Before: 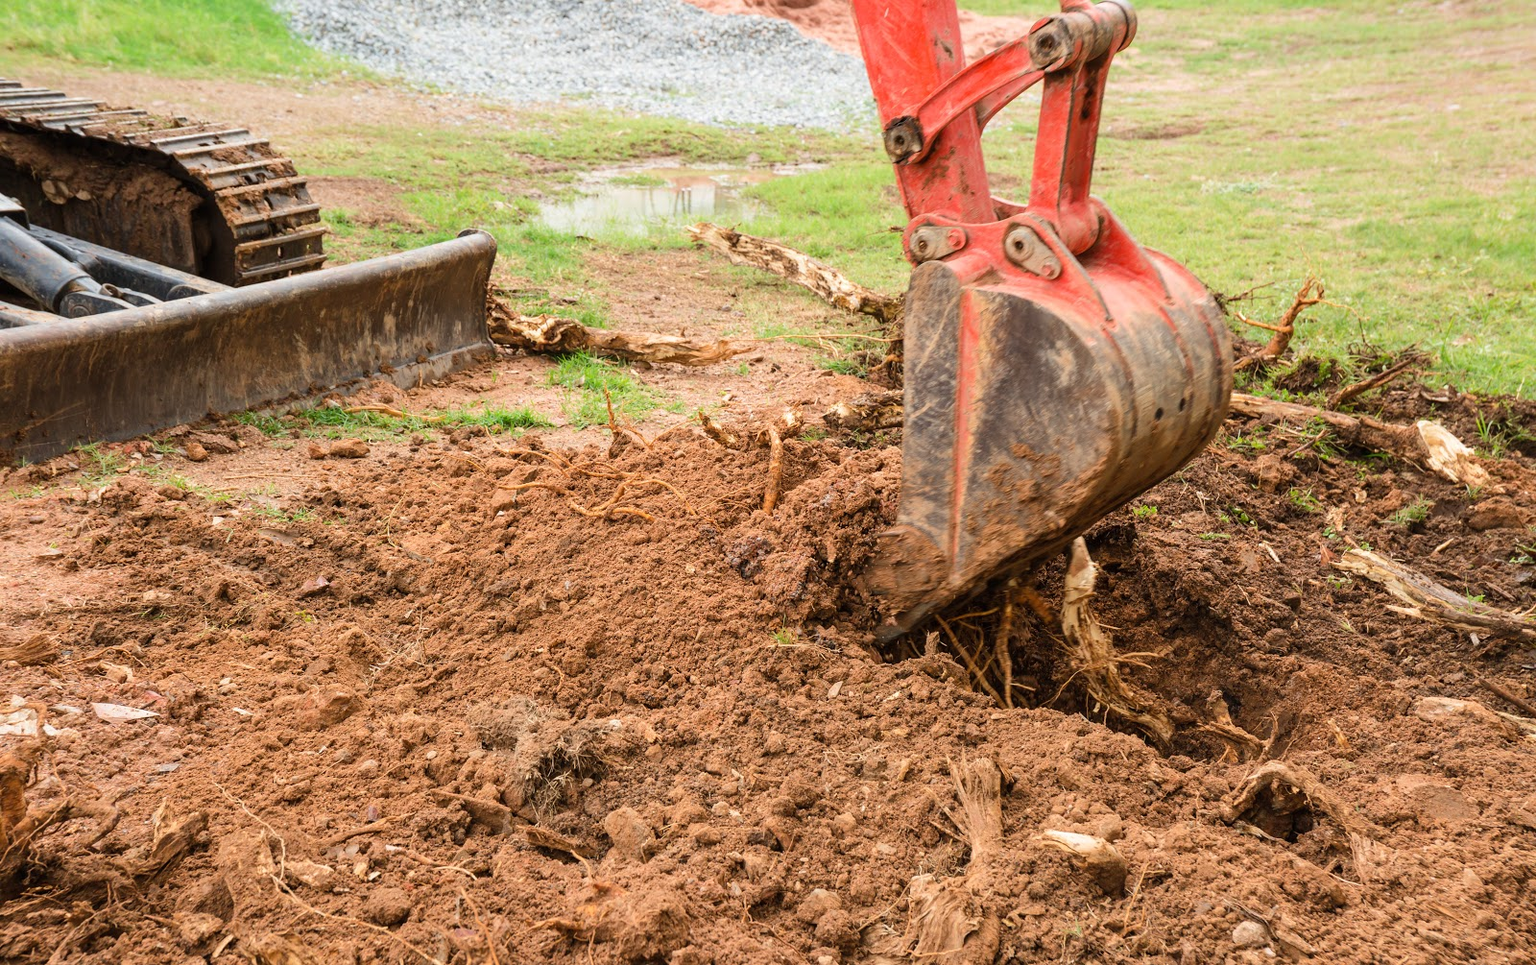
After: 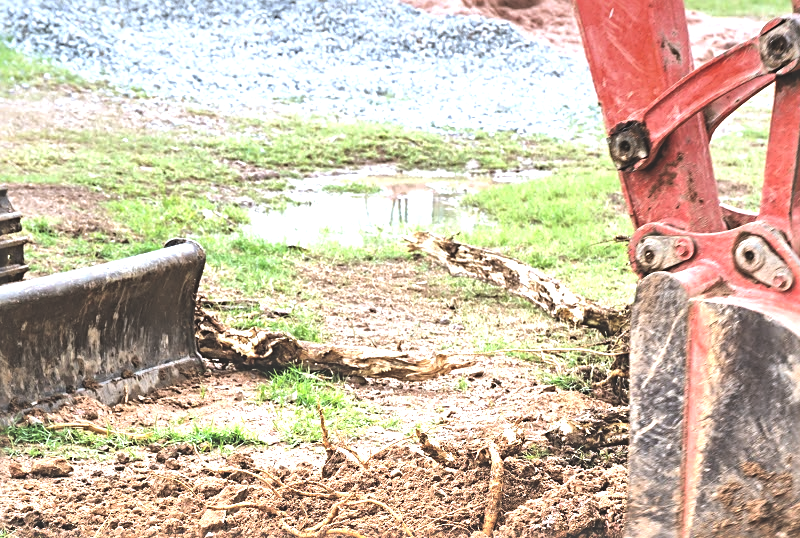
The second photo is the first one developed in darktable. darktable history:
white balance: red 0.926, green 1.003, blue 1.133
crop: left 19.556%, right 30.401%, bottom 46.458%
exposure: black level correction -0.087, compensate highlight preservation false
graduated density: on, module defaults
local contrast: mode bilateral grid, contrast 20, coarseness 50, detail 150%, midtone range 0.2
sharpen: radius 3.119
tone equalizer: -8 EV -0.75 EV, -7 EV -0.7 EV, -6 EV -0.6 EV, -5 EV -0.4 EV, -3 EV 0.4 EV, -2 EV 0.6 EV, -1 EV 0.7 EV, +0 EV 0.75 EV, edges refinement/feathering 500, mask exposure compensation -1.57 EV, preserve details no
color balance rgb: shadows lift › luminance -10%, power › luminance -9%, linear chroma grading › global chroma 10%, global vibrance 10%, contrast 15%, saturation formula JzAzBz (2021)
